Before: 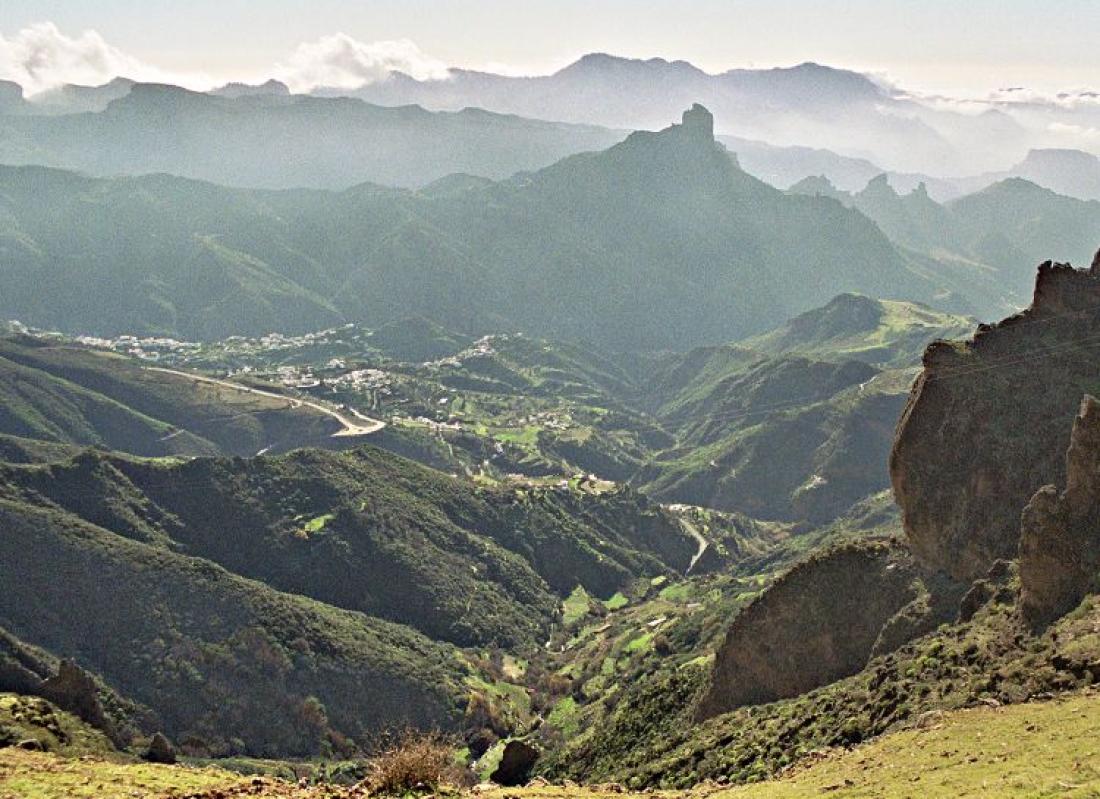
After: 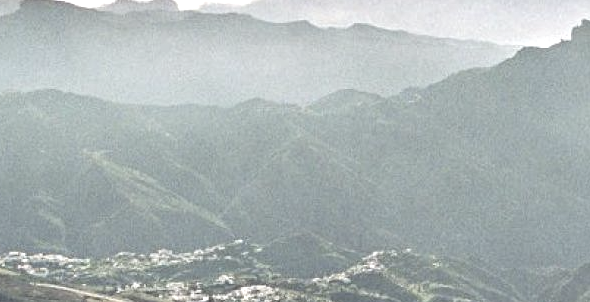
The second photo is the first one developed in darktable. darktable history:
contrast brightness saturation: contrast -0.05, saturation -0.41
exposure: exposure 0.496 EV, compensate highlight preservation false
crop: left 10.121%, top 10.631%, right 36.218%, bottom 51.526%
